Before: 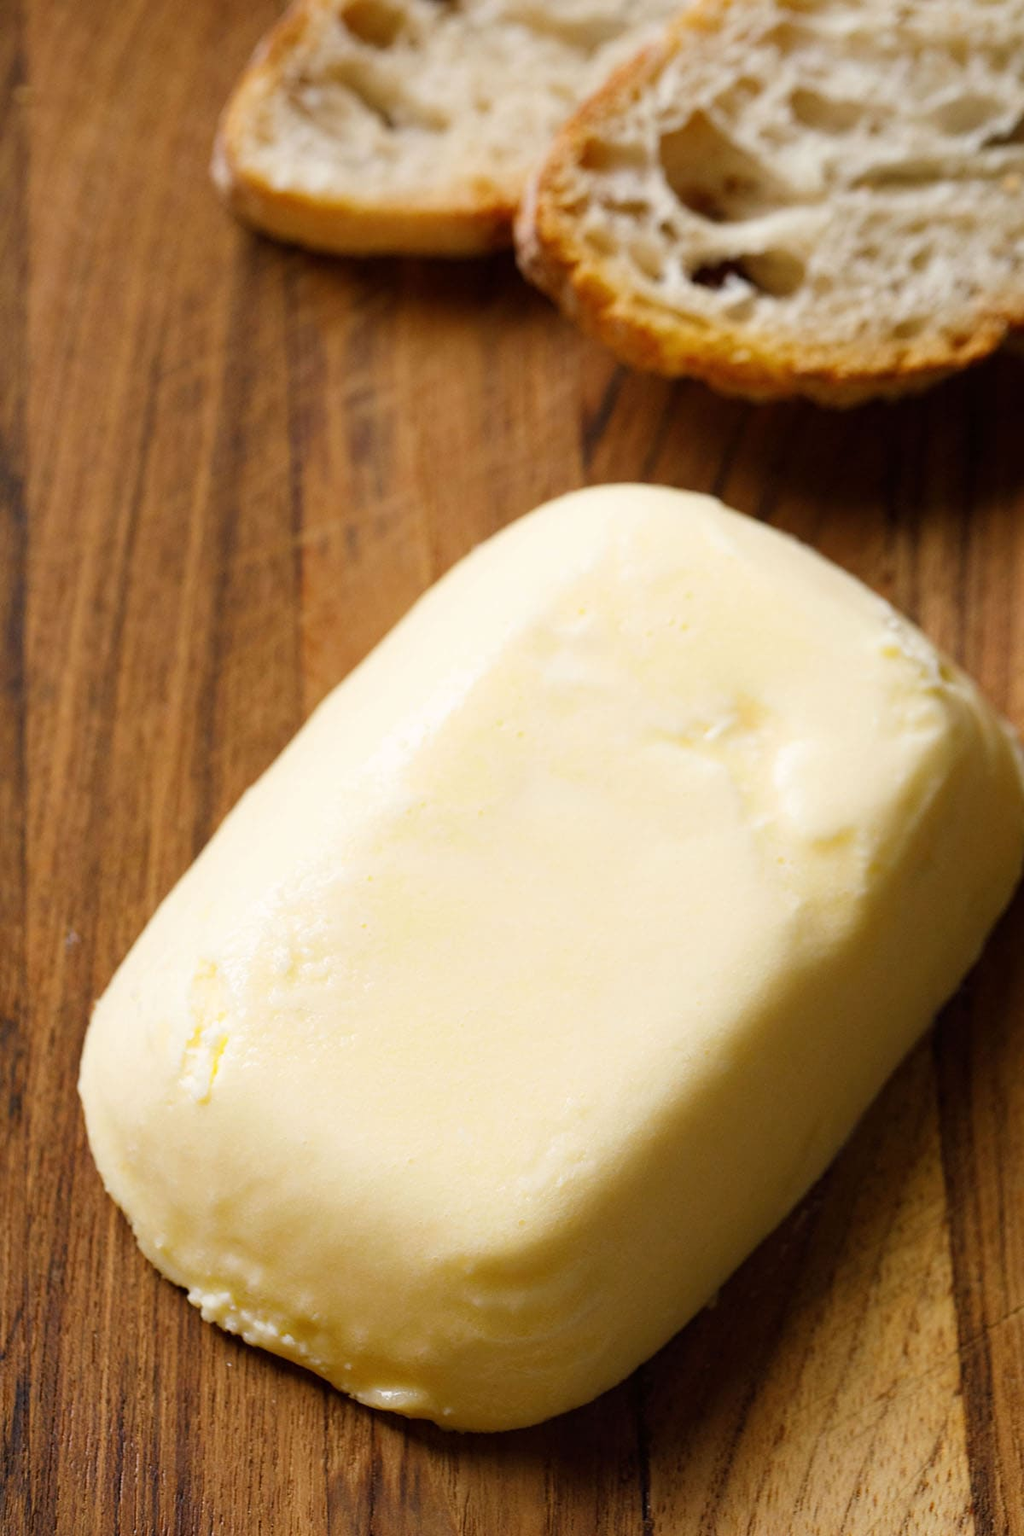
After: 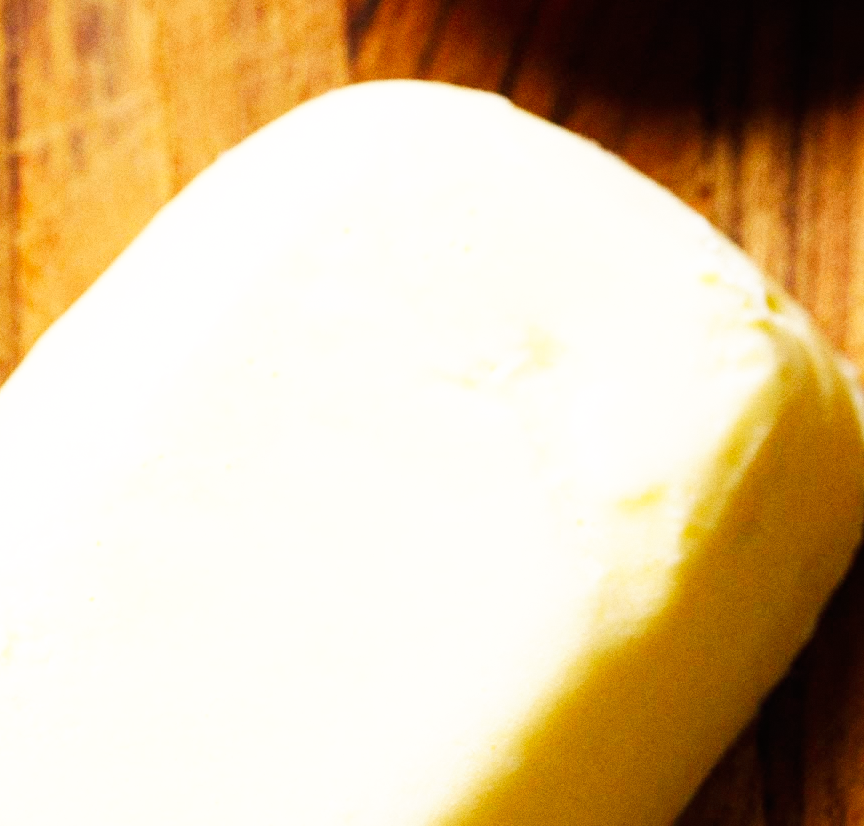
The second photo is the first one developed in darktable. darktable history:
grain: on, module defaults
base curve: curves: ch0 [(0, 0) (0.007, 0.004) (0.027, 0.03) (0.046, 0.07) (0.207, 0.54) (0.442, 0.872) (0.673, 0.972) (1, 1)], preserve colors none
crop and rotate: left 27.938%, top 27.046%, bottom 27.046%
